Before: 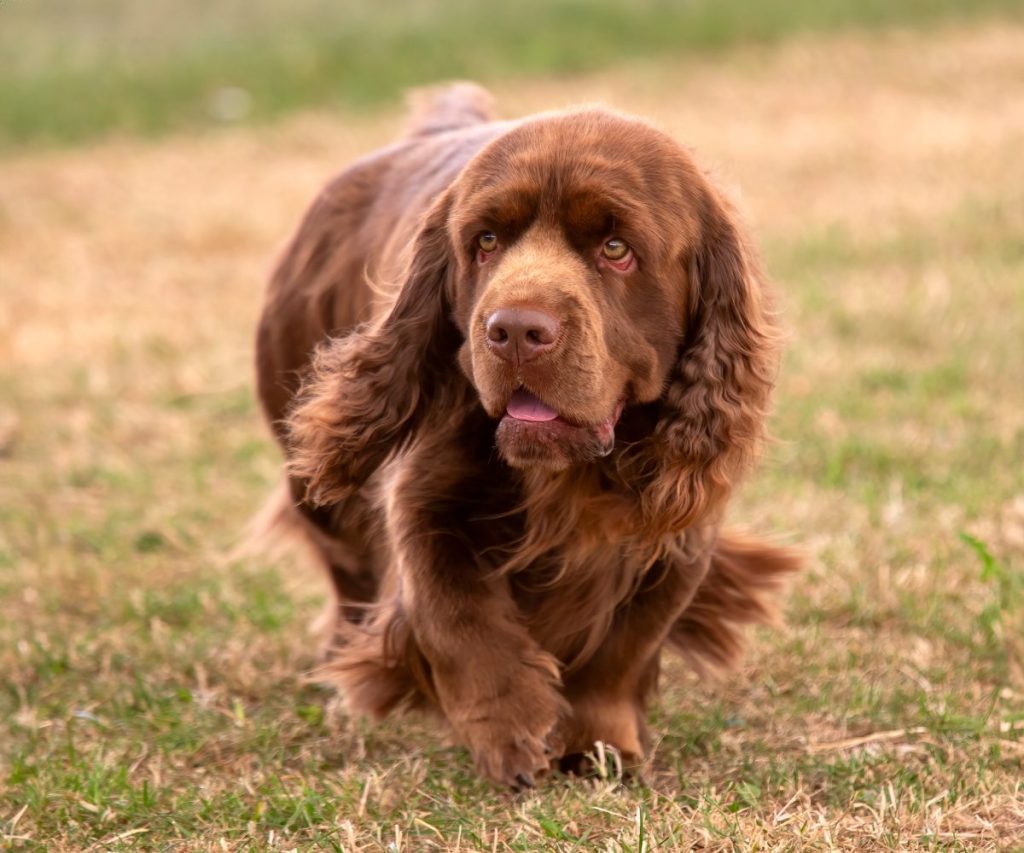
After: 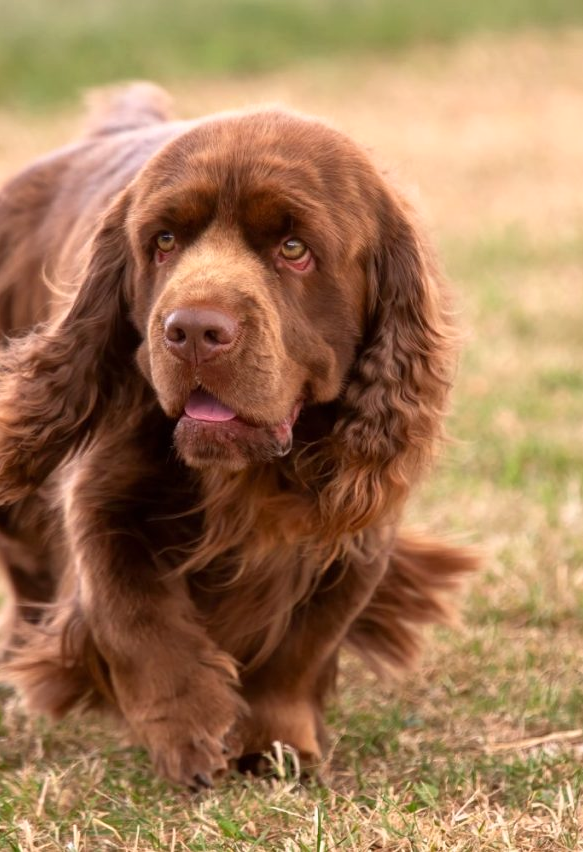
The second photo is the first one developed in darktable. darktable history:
shadows and highlights: shadows 0.899, highlights 39.45
crop: left 31.533%, top 0.009%, right 11.524%
